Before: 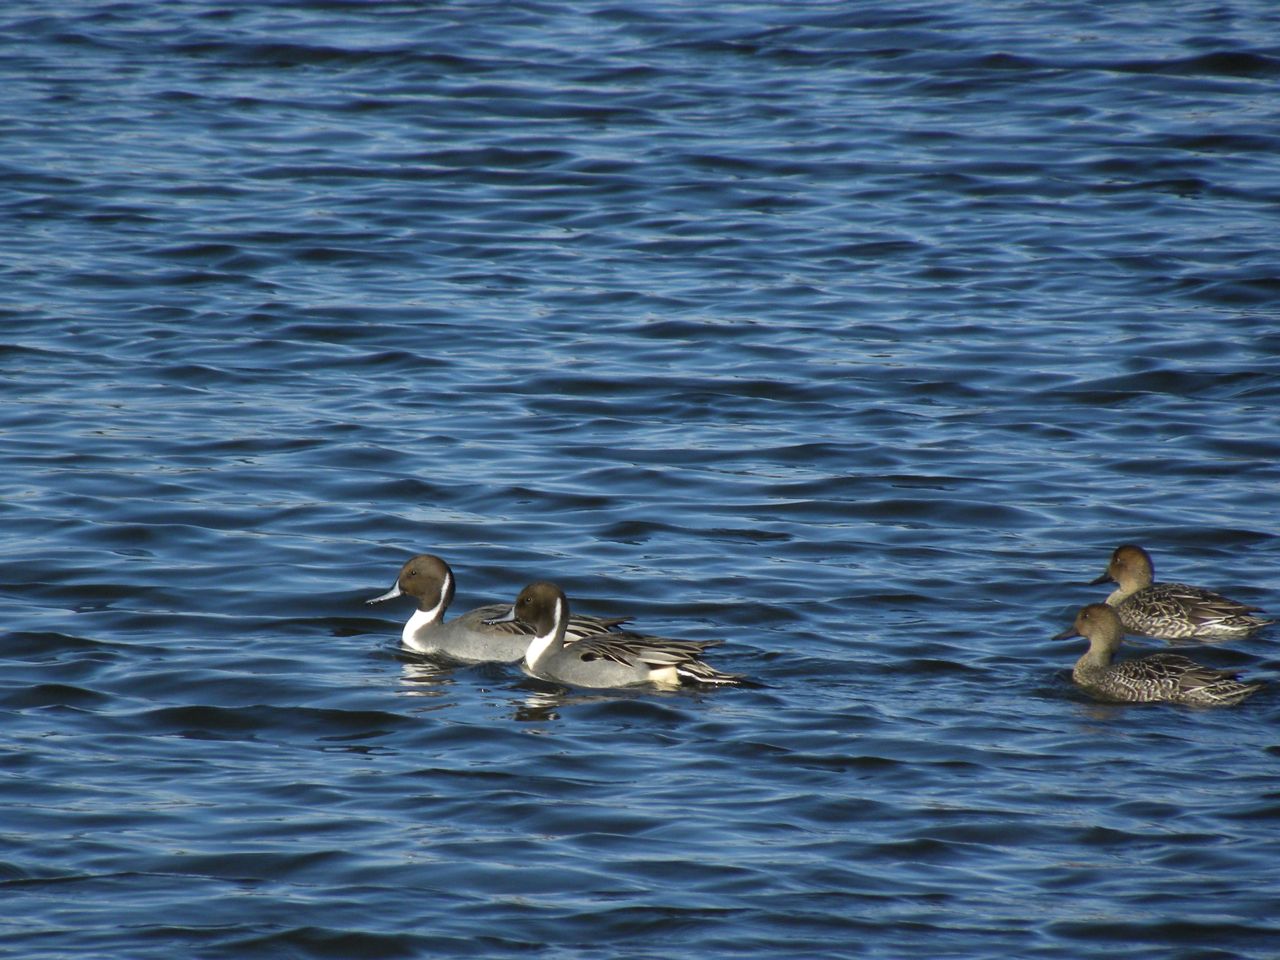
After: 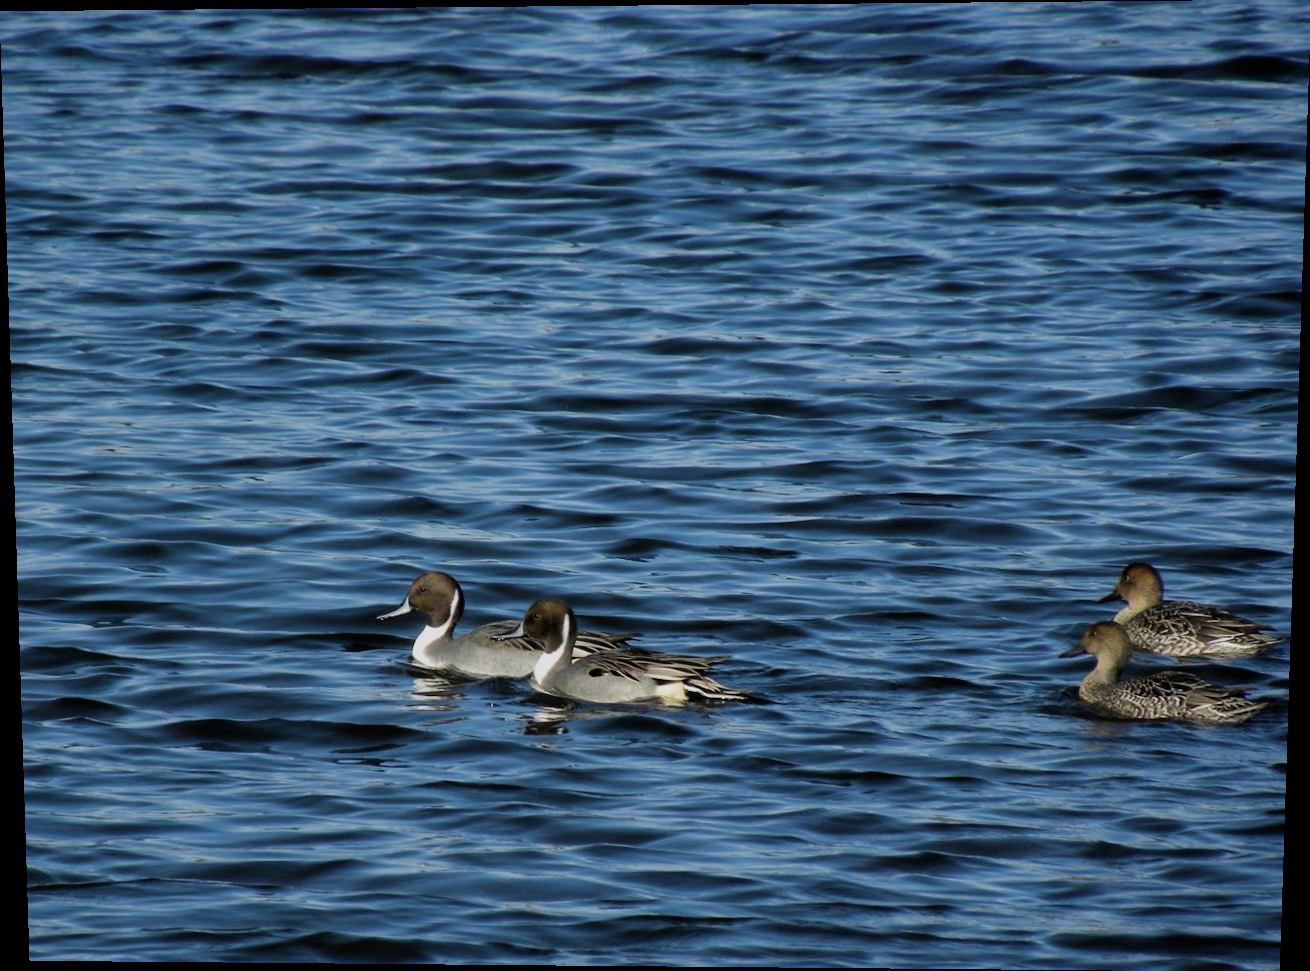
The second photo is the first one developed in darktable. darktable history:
rotate and perspective: lens shift (vertical) 0.048, lens shift (horizontal) -0.024, automatic cropping off
filmic rgb: black relative exposure -7.65 EV, hardness 4.02, contrast 1.1, highlights saturation mix -30%
